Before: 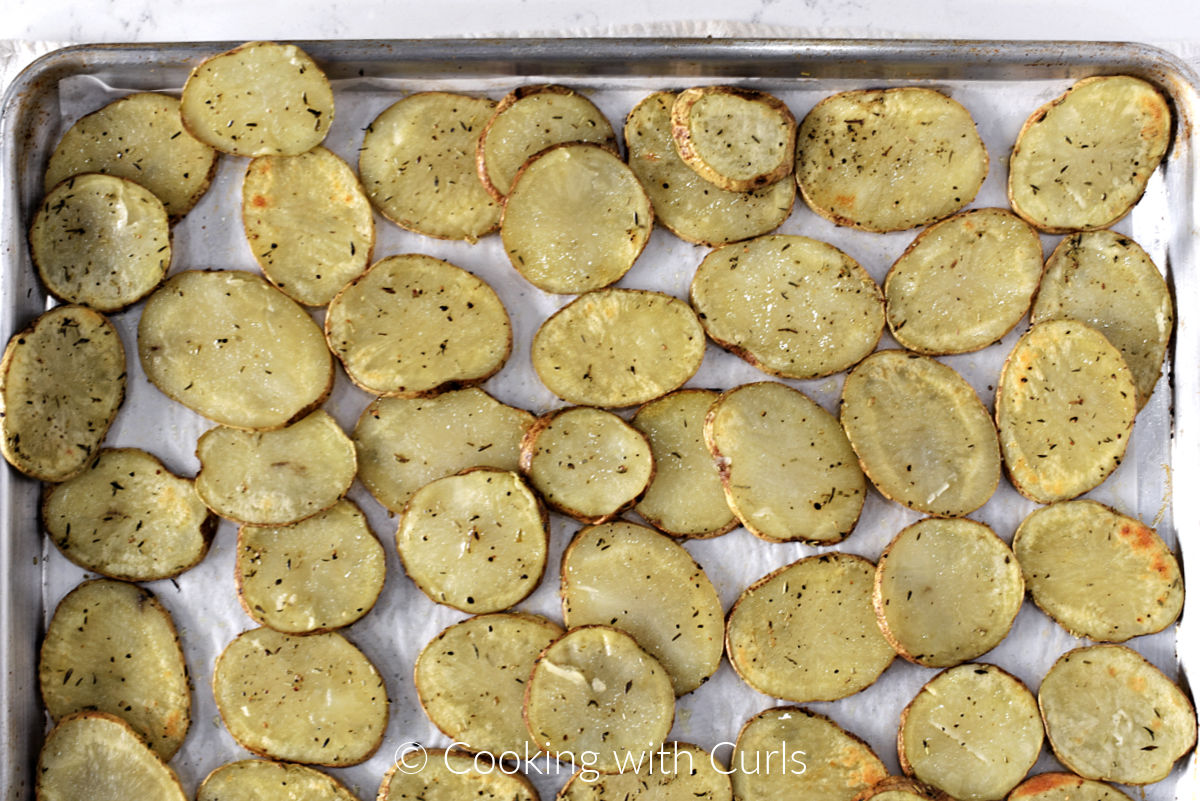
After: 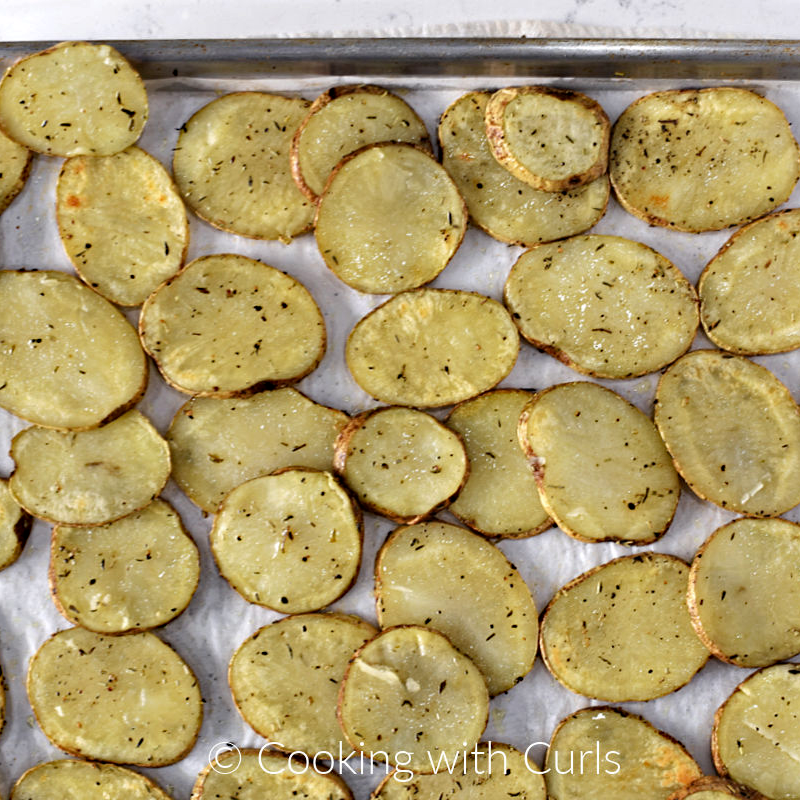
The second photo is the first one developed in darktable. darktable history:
haze removal: compatibility mode true, adaptive false
crop and rotate: left 15.546%, right 17.787%
